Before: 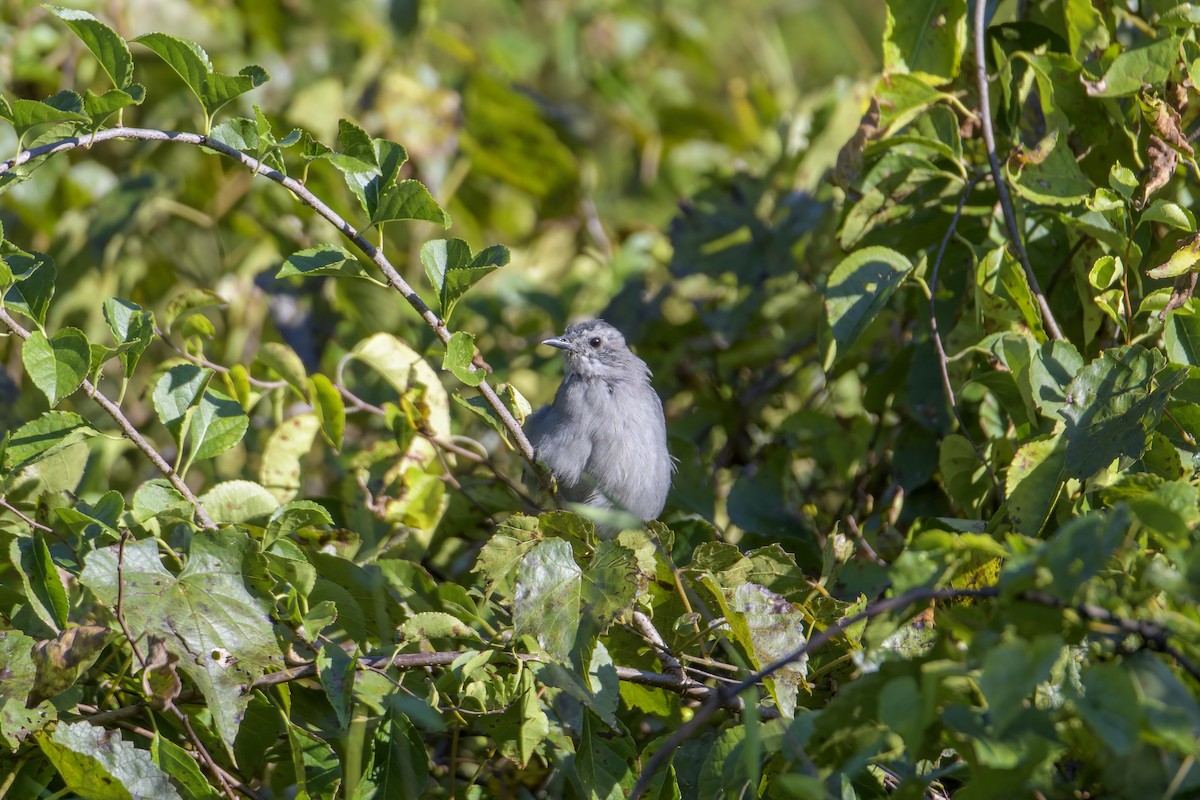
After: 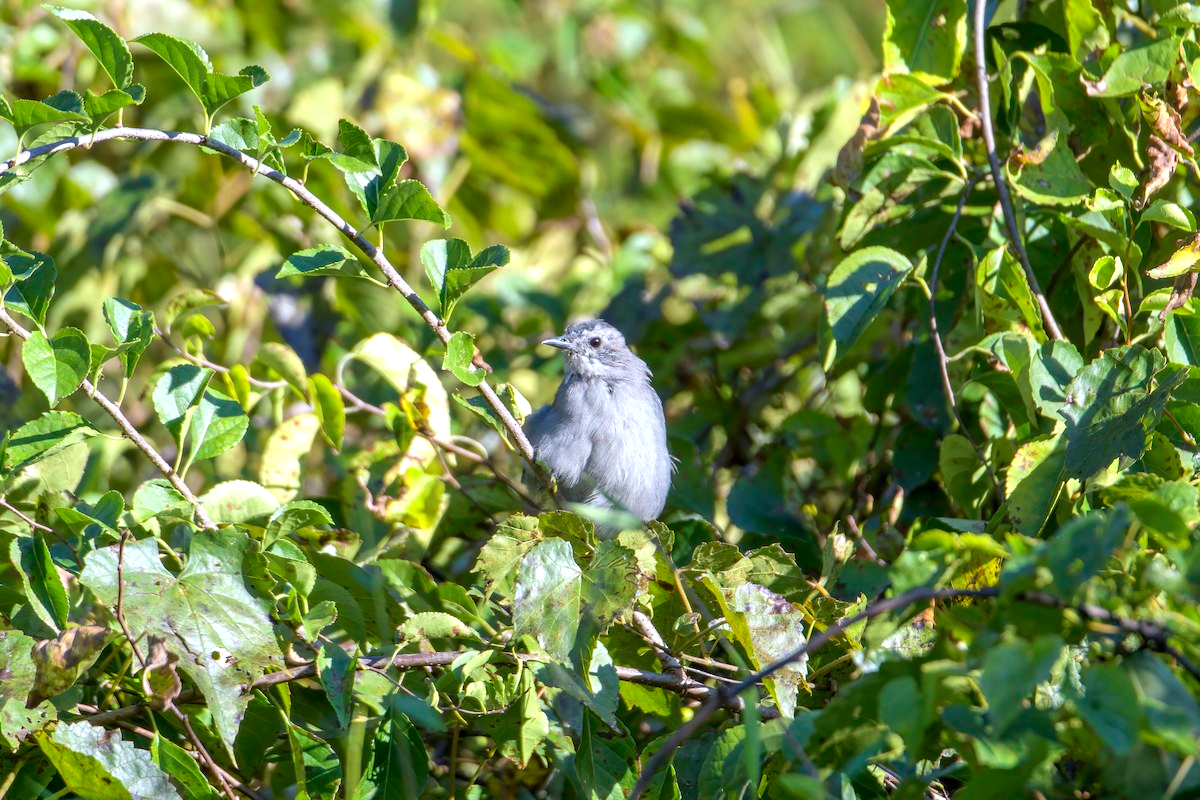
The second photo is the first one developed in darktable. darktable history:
exposure: black level correction 0, exposure 0.7 EV, compensate exposure bias true, compensate highlight preservation false
white balance: red 0.974, blue 1.044
